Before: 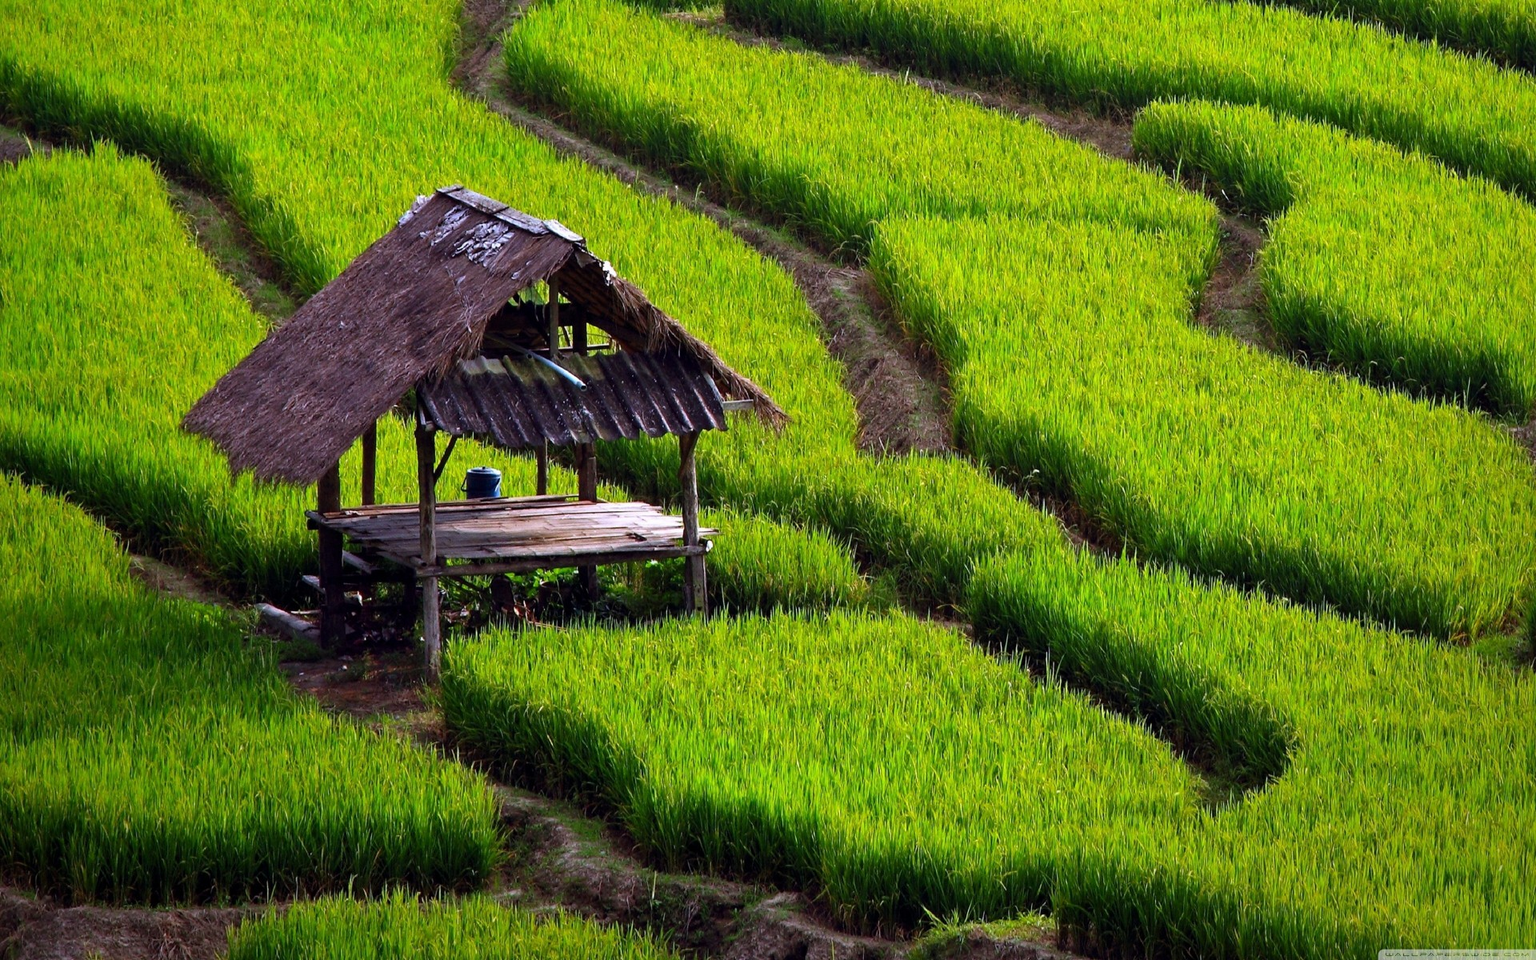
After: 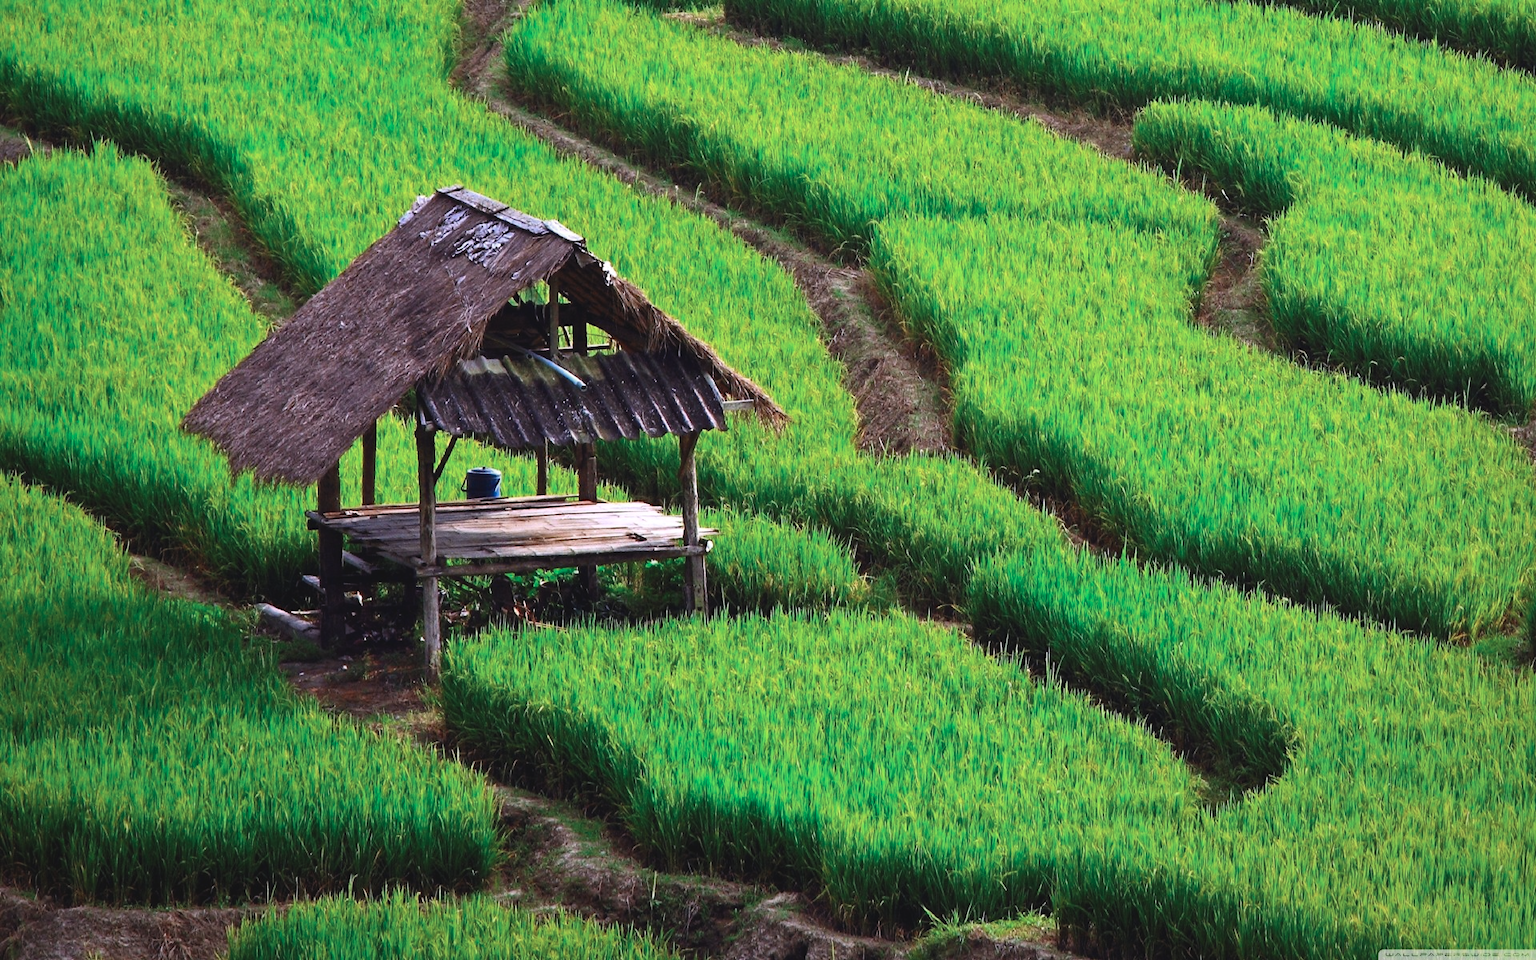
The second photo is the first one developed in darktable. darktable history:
color zones: curves: ch0 [(0, 0.5) (0.125, 0.4) (0.25, 0.5) (0.375, 0.4) (0.5, 0.4) (0.625, 0.35) (0.75, 0.35) (0.875, 0.5)]; ch1 [(0, 0.35) (0.125, 0.45) (0.25, 0.35) (0.375, 0.35) (0.5, 0.35) (0.625, 0.35) (0.75, 0.45) (0.875, 0.35)]; ch2 [(0, 0.6) (0.125, 0.5) (0.25, 0.5) (0.375, 0.6) (0.5, 0.6) (0.625, 0.5) (0.75, 0.5) (0.875, 0.5)]
contrast brightness saturation: contrast 0.201, brightness 0.158, saturation 0.226
exposure: black level correction -0.004, exposure 0.054 EV, compensate highlight preservation false
